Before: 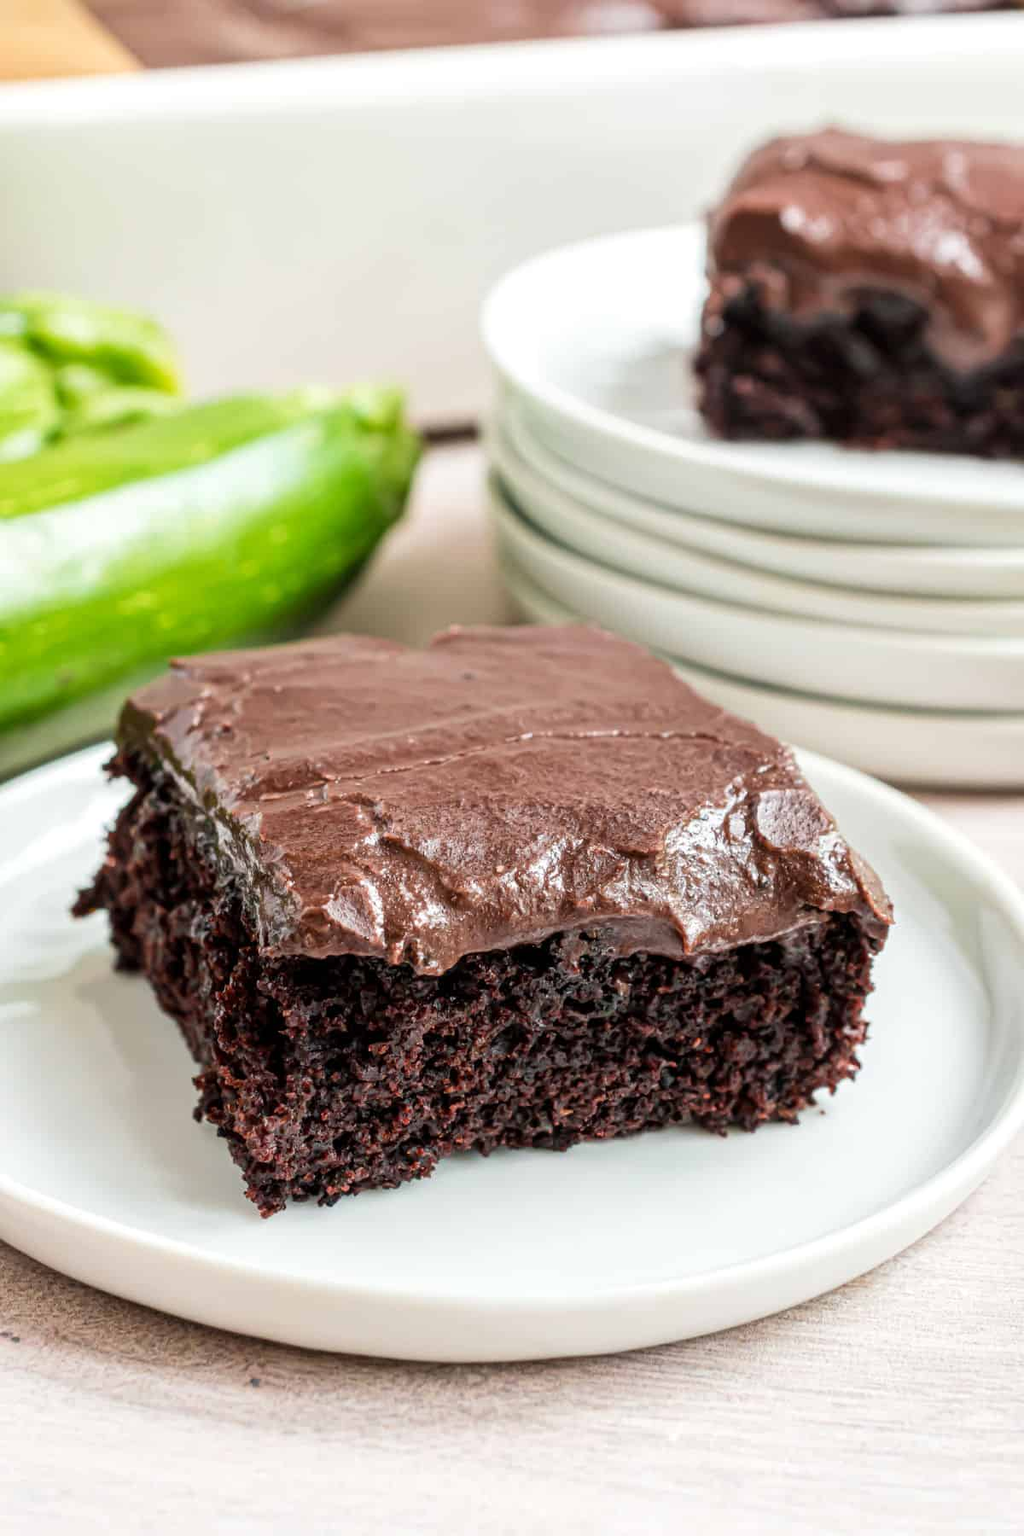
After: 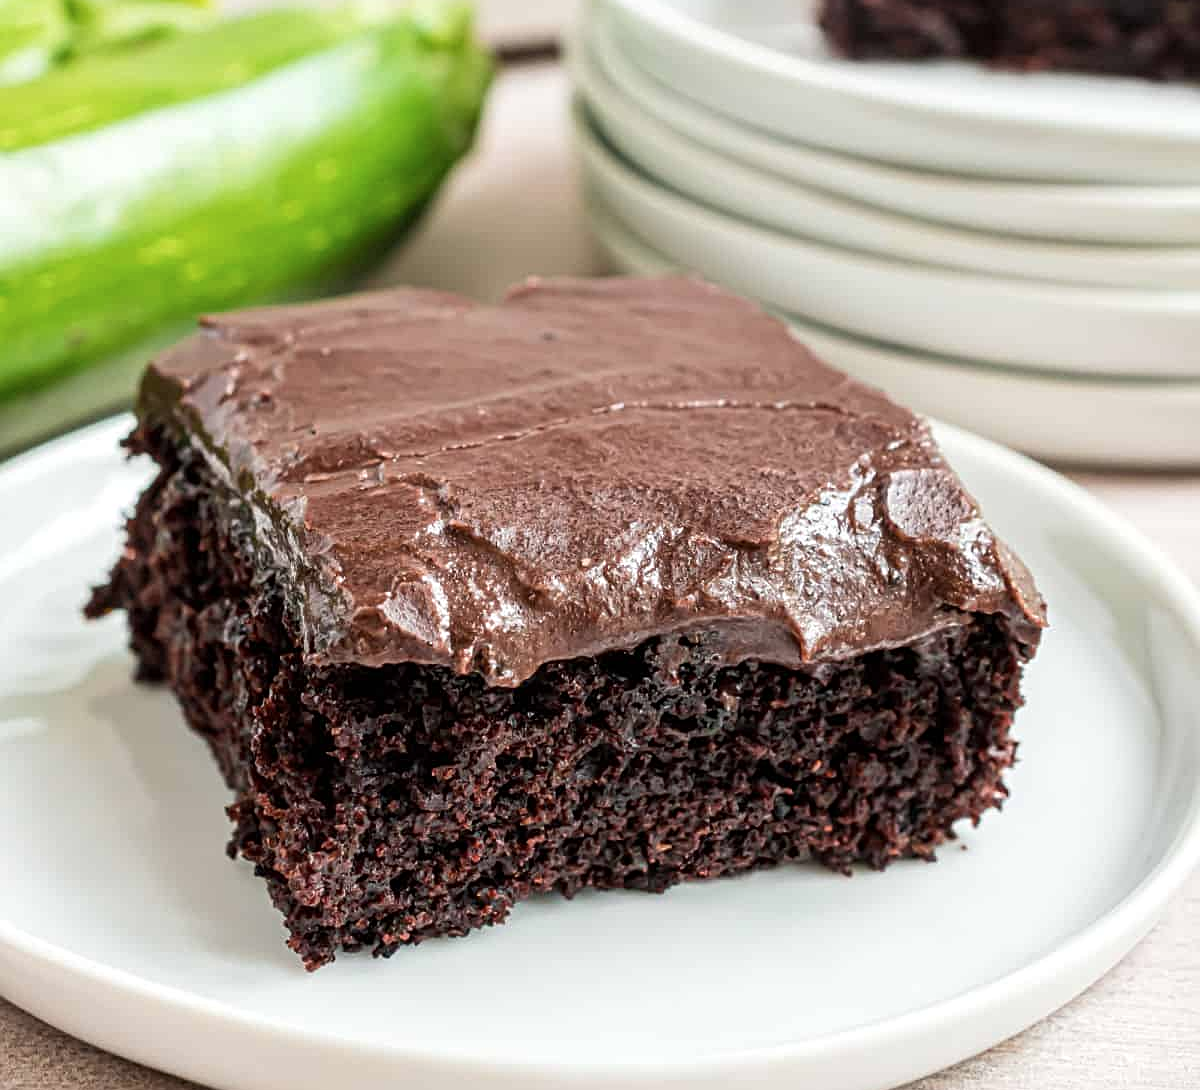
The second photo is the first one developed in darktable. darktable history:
contrast brightness saturation: saturation -0.067
crop and rotate: top 25.359%, bottom 14.05%
sharpen: radius 2.207, amount 0.389, threshold 0.181
